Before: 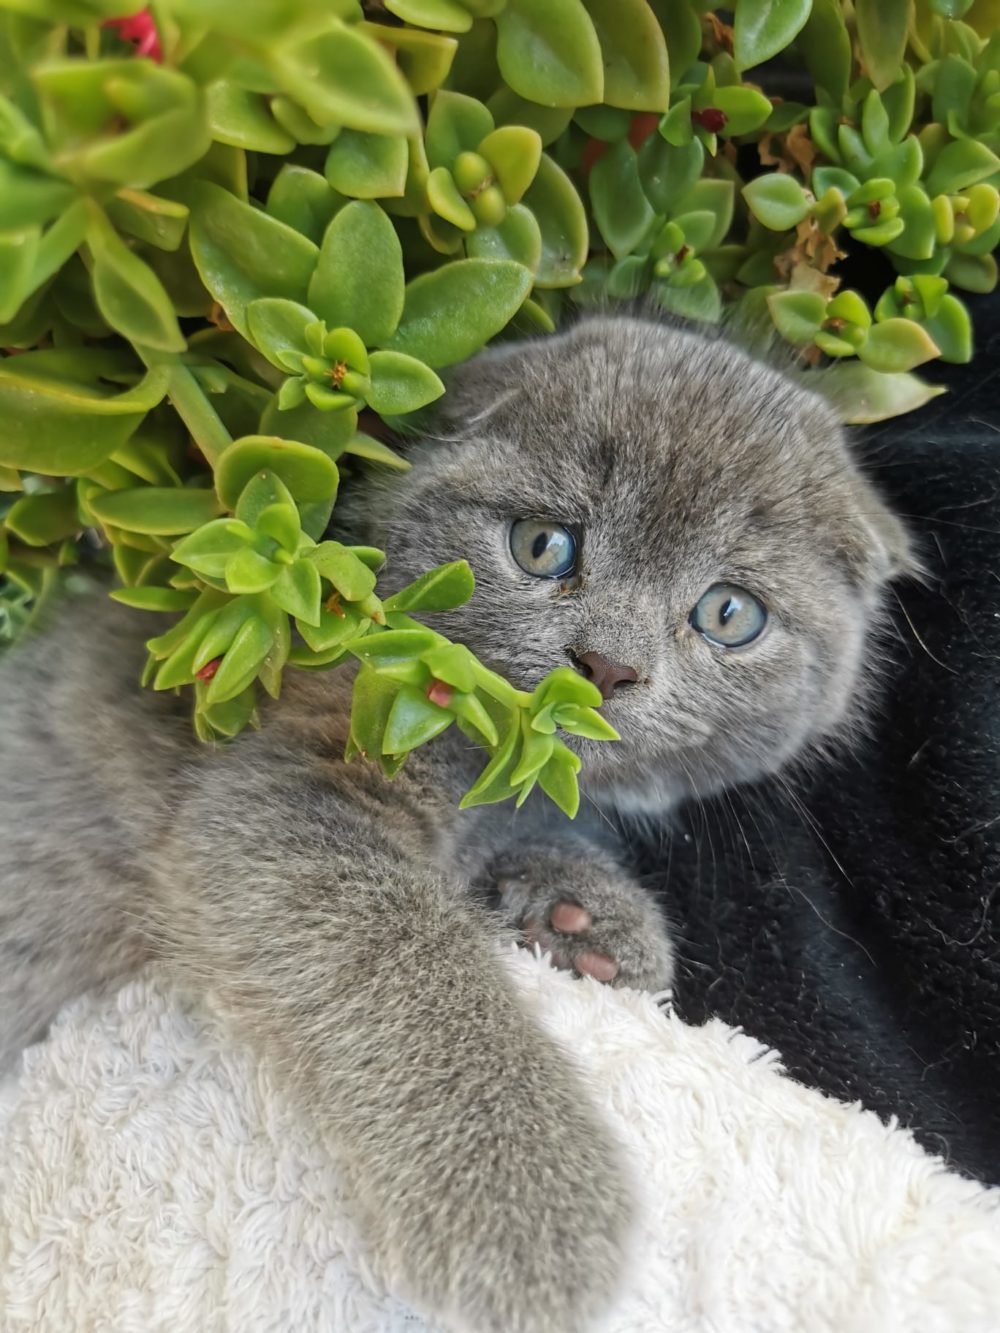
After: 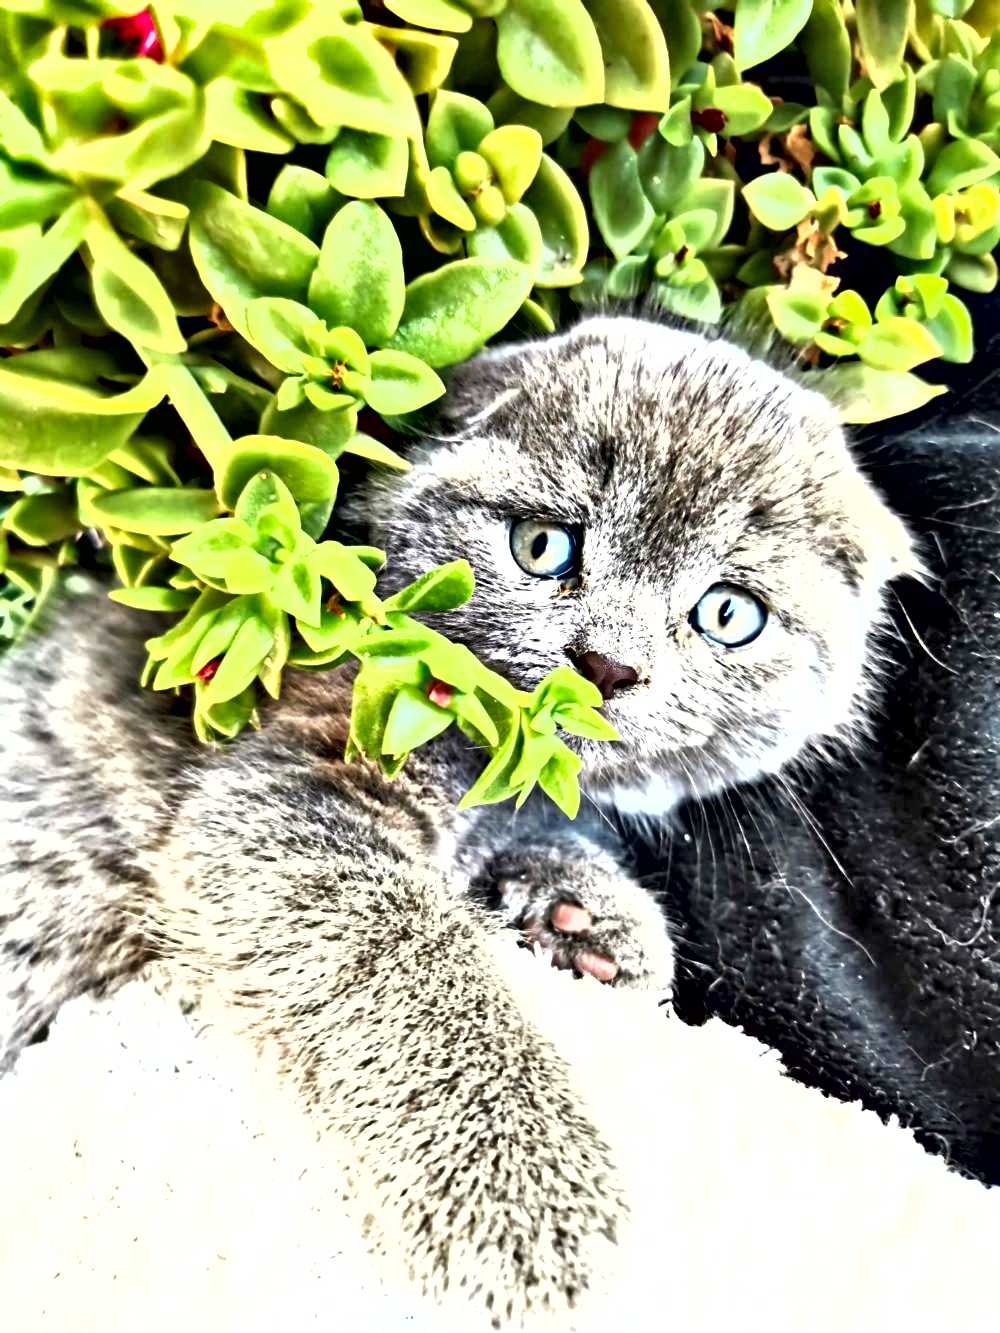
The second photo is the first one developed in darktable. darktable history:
exposure: black level correction 0, exposure 1.741 EV, compensate exposure bias true, compensate highlight preservation false
shadows and highlights: low approximation 0.01, soften with gaussian
contrast equalizer: octaves 7, y [[0.48, 0.654, 0.731, 0.706, 0.772, 0.382], [0.55 ×6], [0 ×6], [0 ×6], [0 ×6]]
